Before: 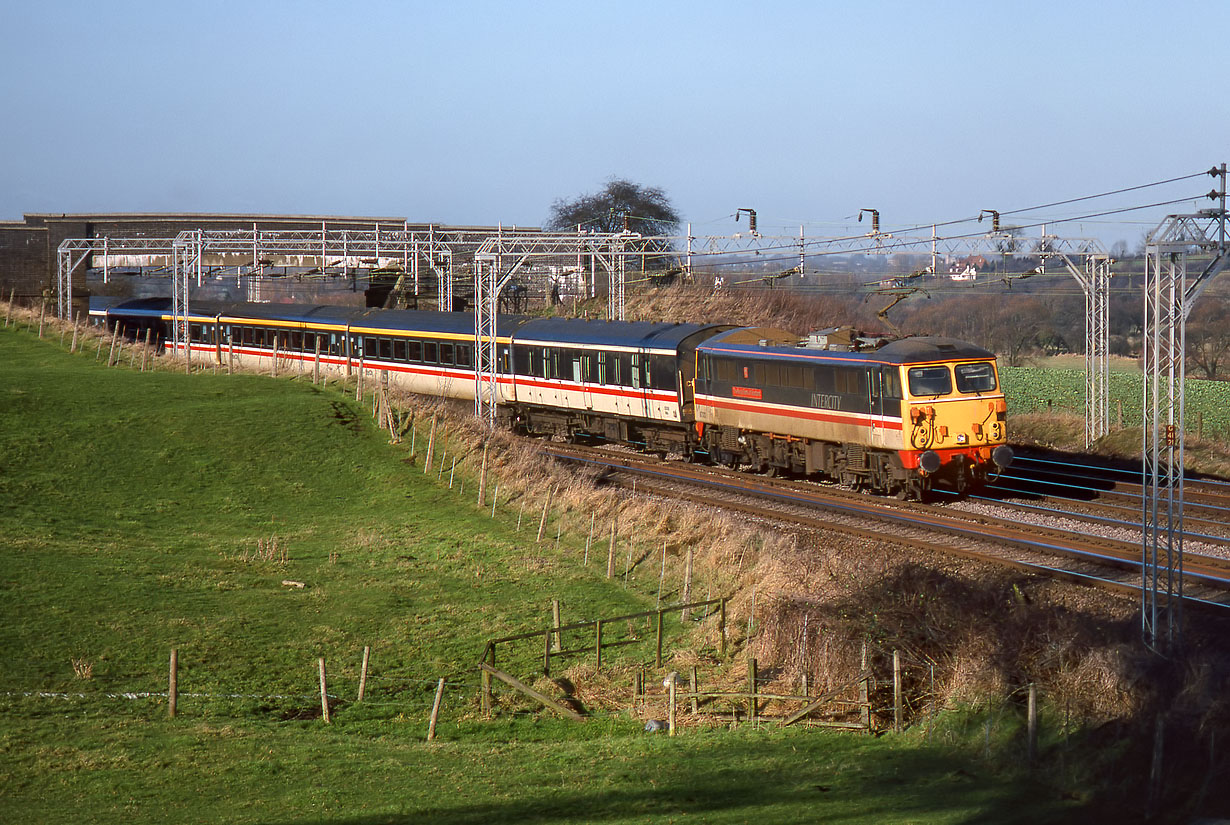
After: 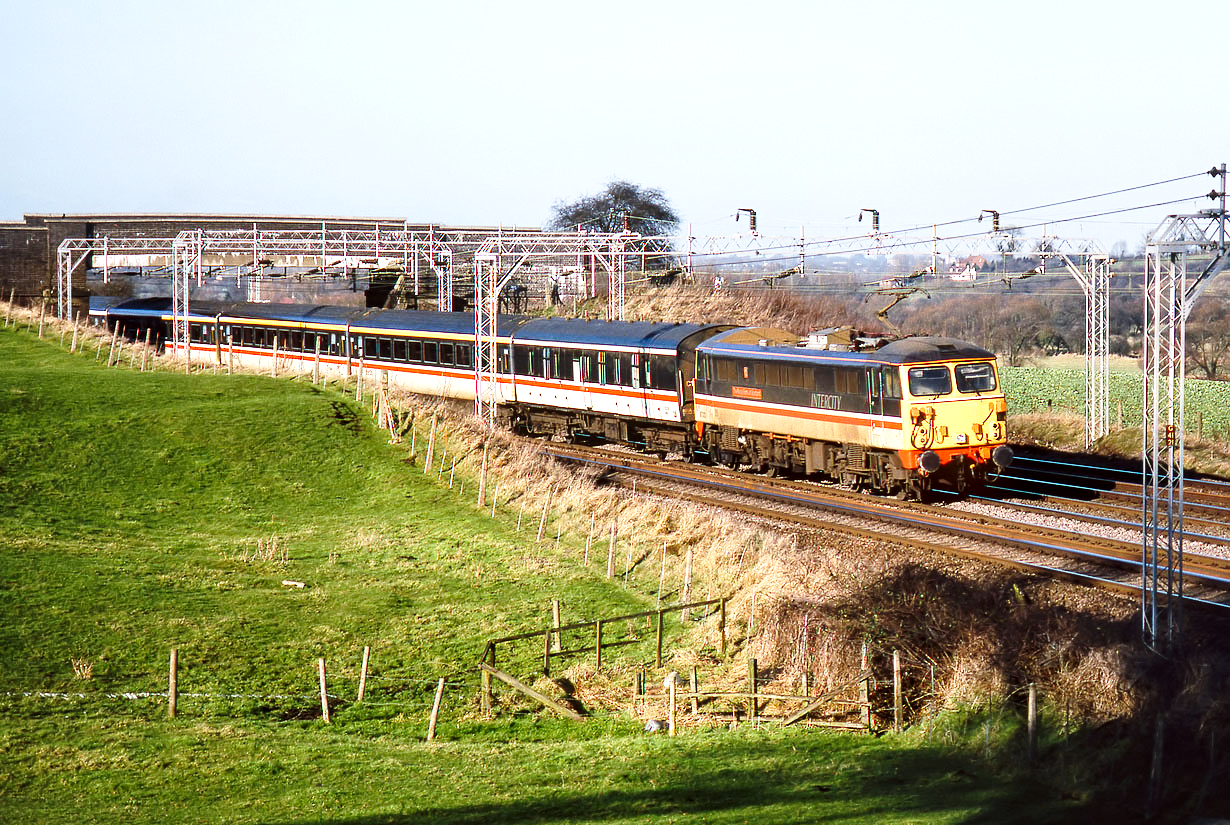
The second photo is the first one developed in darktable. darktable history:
local contrast: highlights 103%, shadows 101%, detail 119%, midtone range 0.2
exposure: exposure 0.218 EV, compensate highlight preservation false
tone equalizer: -8 EV -0.402 EV, -7 EV -0.389 EV, -6 EV -0.31 EV, -5 EV -0.193 EV, -3 EV 0.206 EV, -2 EV 0.311 EV, -1 EV 0.396 EV, +0 EV 0.397 EV, edges refinement/feathering 500, mask exposure compensation -1.57 EV, preserve details no
base curve: curves: ch0 [(0, 0) (0.028, 0.03) (0.121, 0.232) (0.46, 0.748) (0.859, 0.968) (1, 1)], preserve colors none
